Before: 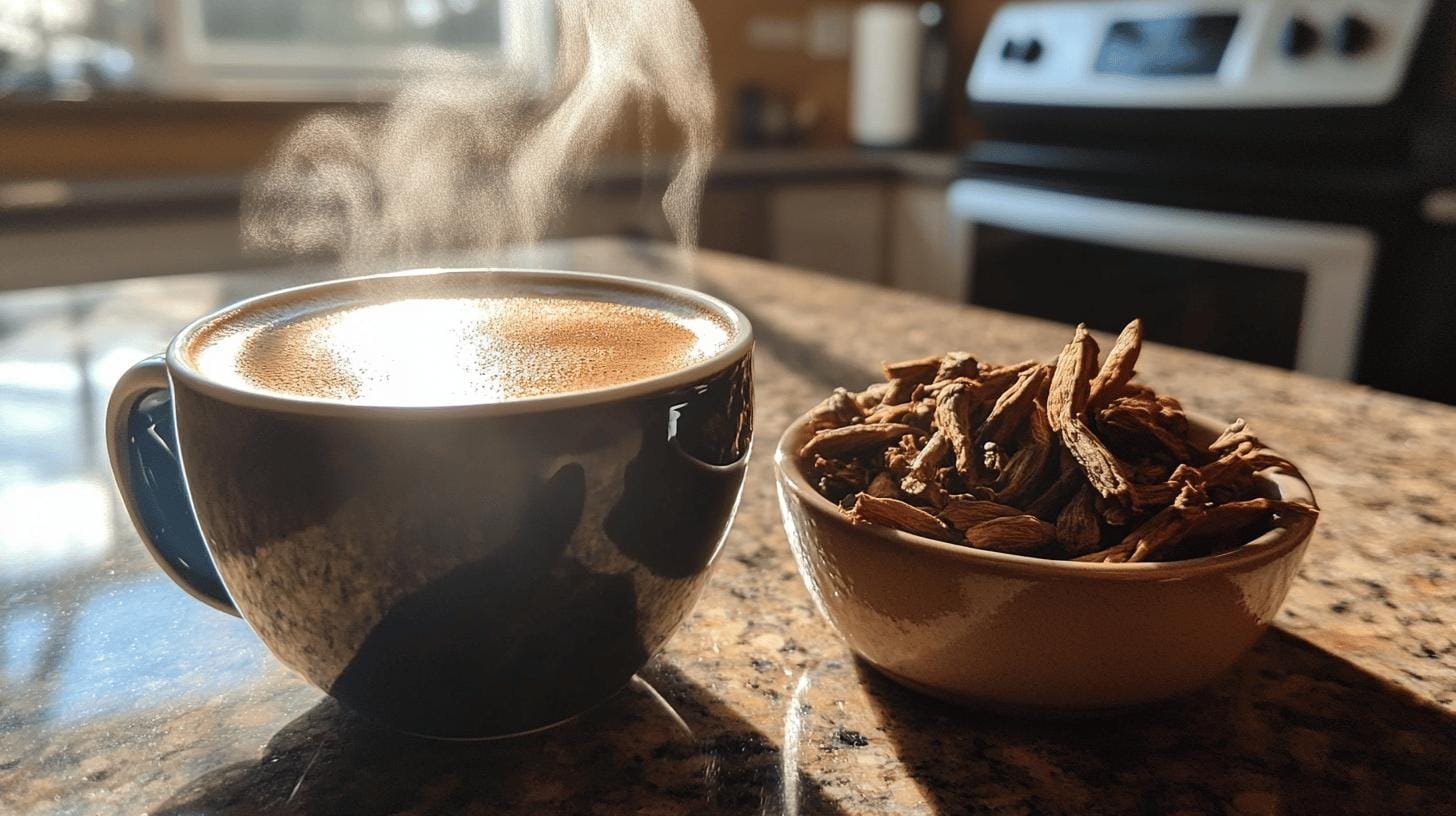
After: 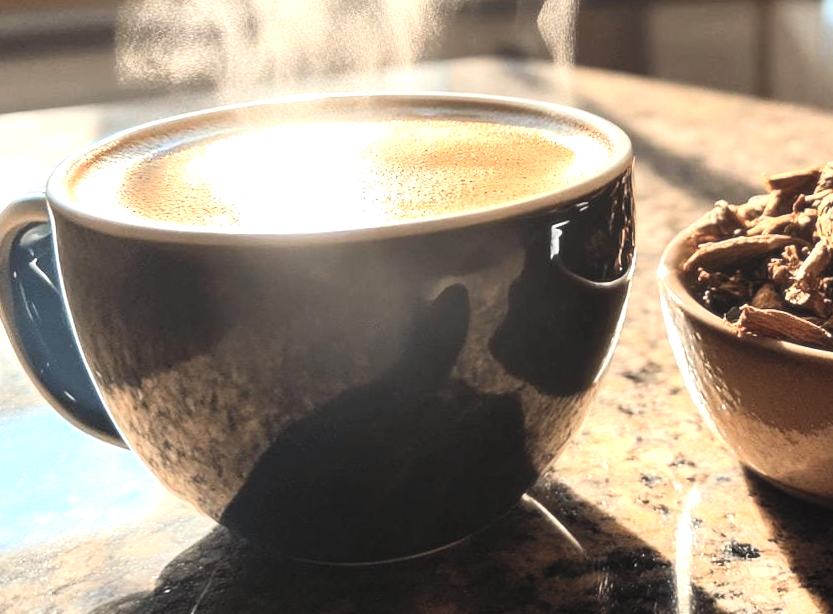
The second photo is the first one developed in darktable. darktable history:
contrast brightness saturation: contrast 0.1, brightness 0.3, saturation 0.14
crop: left 8.966%, top 23.852%, right 34.699%, bottom 4.703%
soften: size 10%, saturation 50%, brightness 0.2 EV, mix 10%
rotate and perspective: rotation -1.77°, lens shift (horizontal) 0.004, automatic cropping off
exposure: compensate highlight preservation false
tone equalizer: -8 EV -1.08 EV, -7 EV -1.01 EV, -6 EV -0.867 EV, -5 EV -0.578 EV, -3 EV 0.578 EV, -2 EV 0.867 EV, -1 EV 1.01 EV, +0 EV 1.08 EV, edges refinement/feathering 500, mask exposure compensation -1.57 EV, preserve details no
color balance rgb: linear chroma grading › global chroma -0.67%, saturation formula JzAzBz (2021)
